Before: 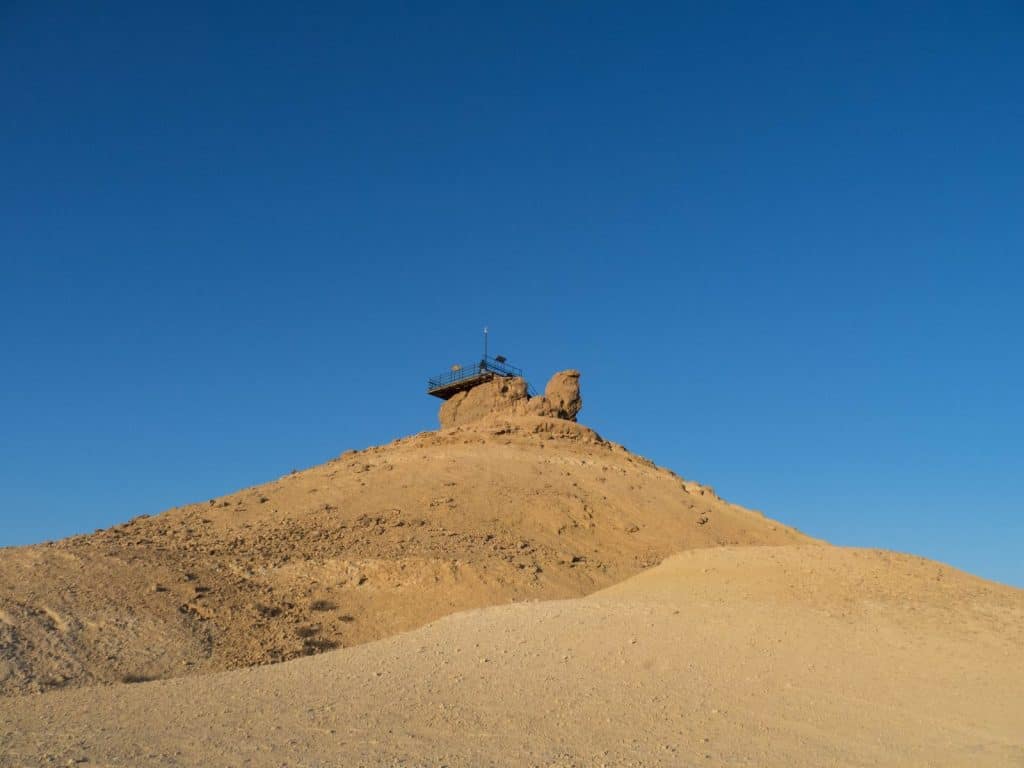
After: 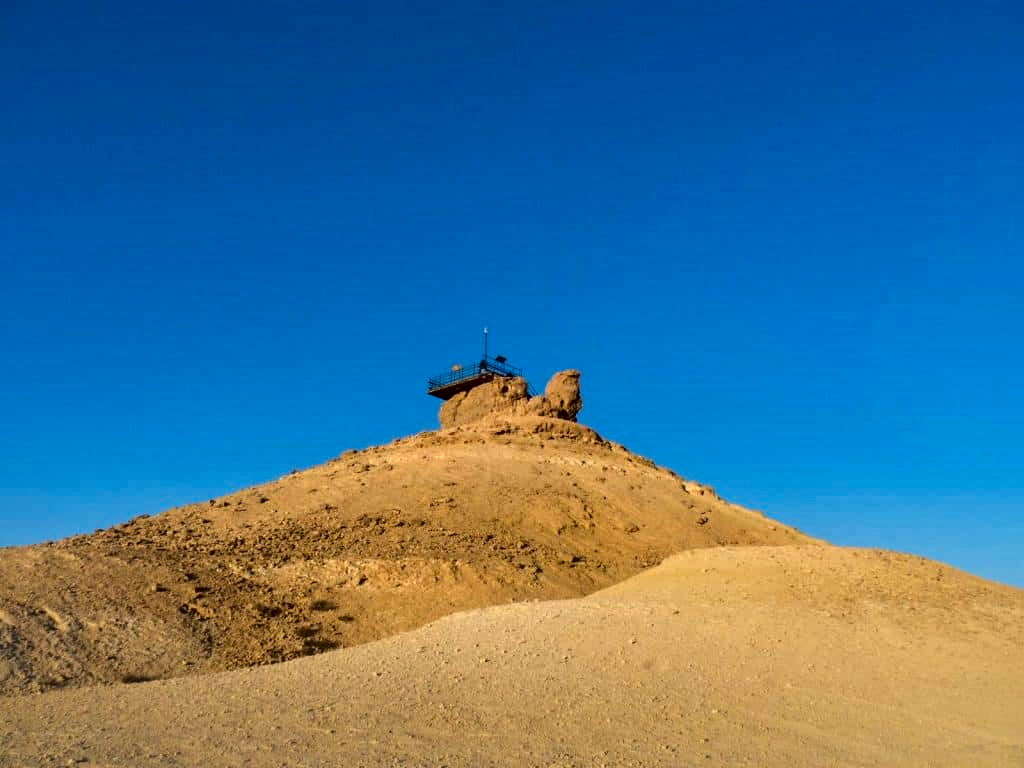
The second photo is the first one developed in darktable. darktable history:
contrast brightness saturation: brightness -0.02, saturation 0.35
local contrast: mode bilateral grid, contrast 70, coarseness 75, detail 180%, midtone range 0.2
